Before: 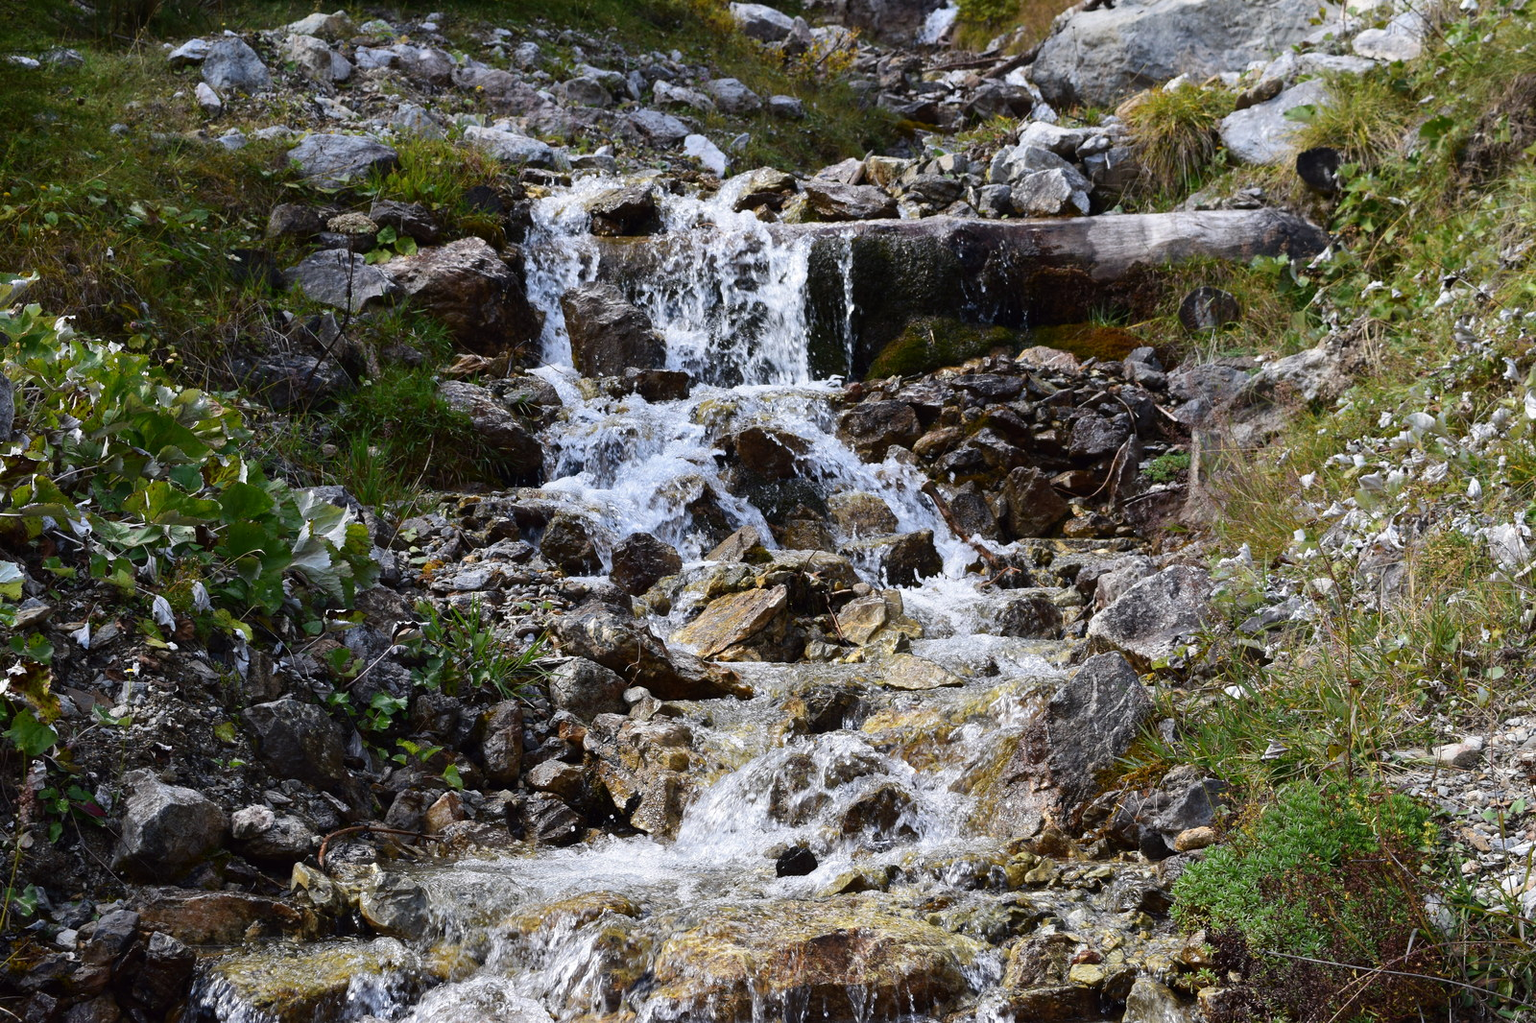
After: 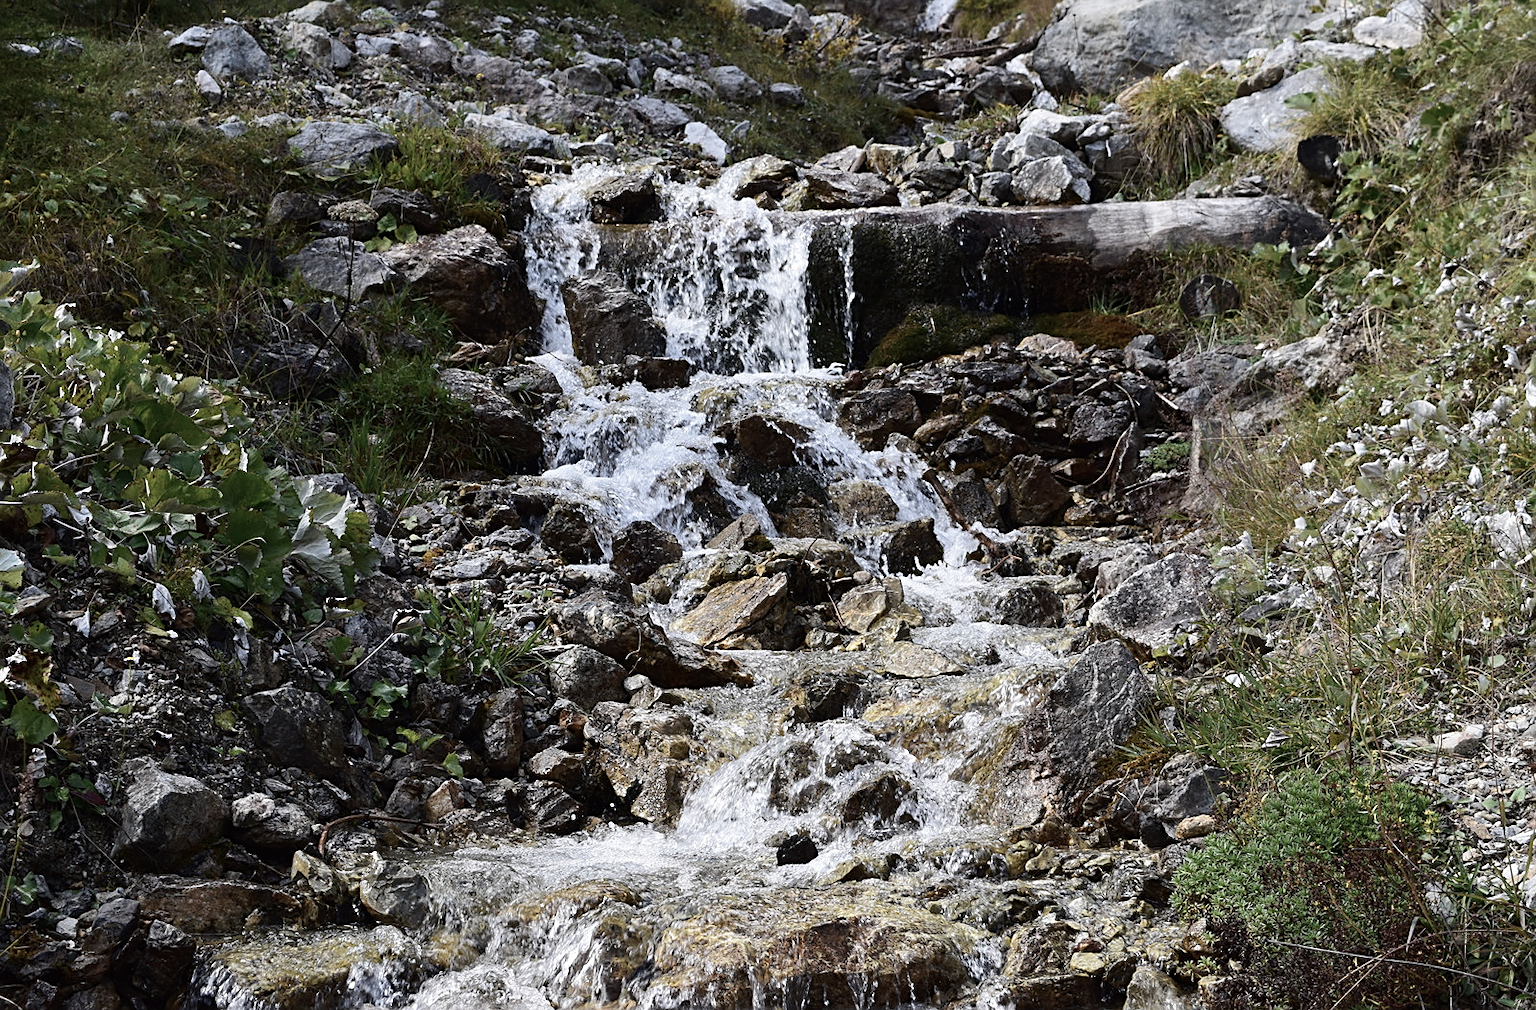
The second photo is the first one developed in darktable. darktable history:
contrast brightness saturation: contrast 0.101, saturation -0.361
crop: top 1.313%, right 0.03%
sharpen: on, module defaults
